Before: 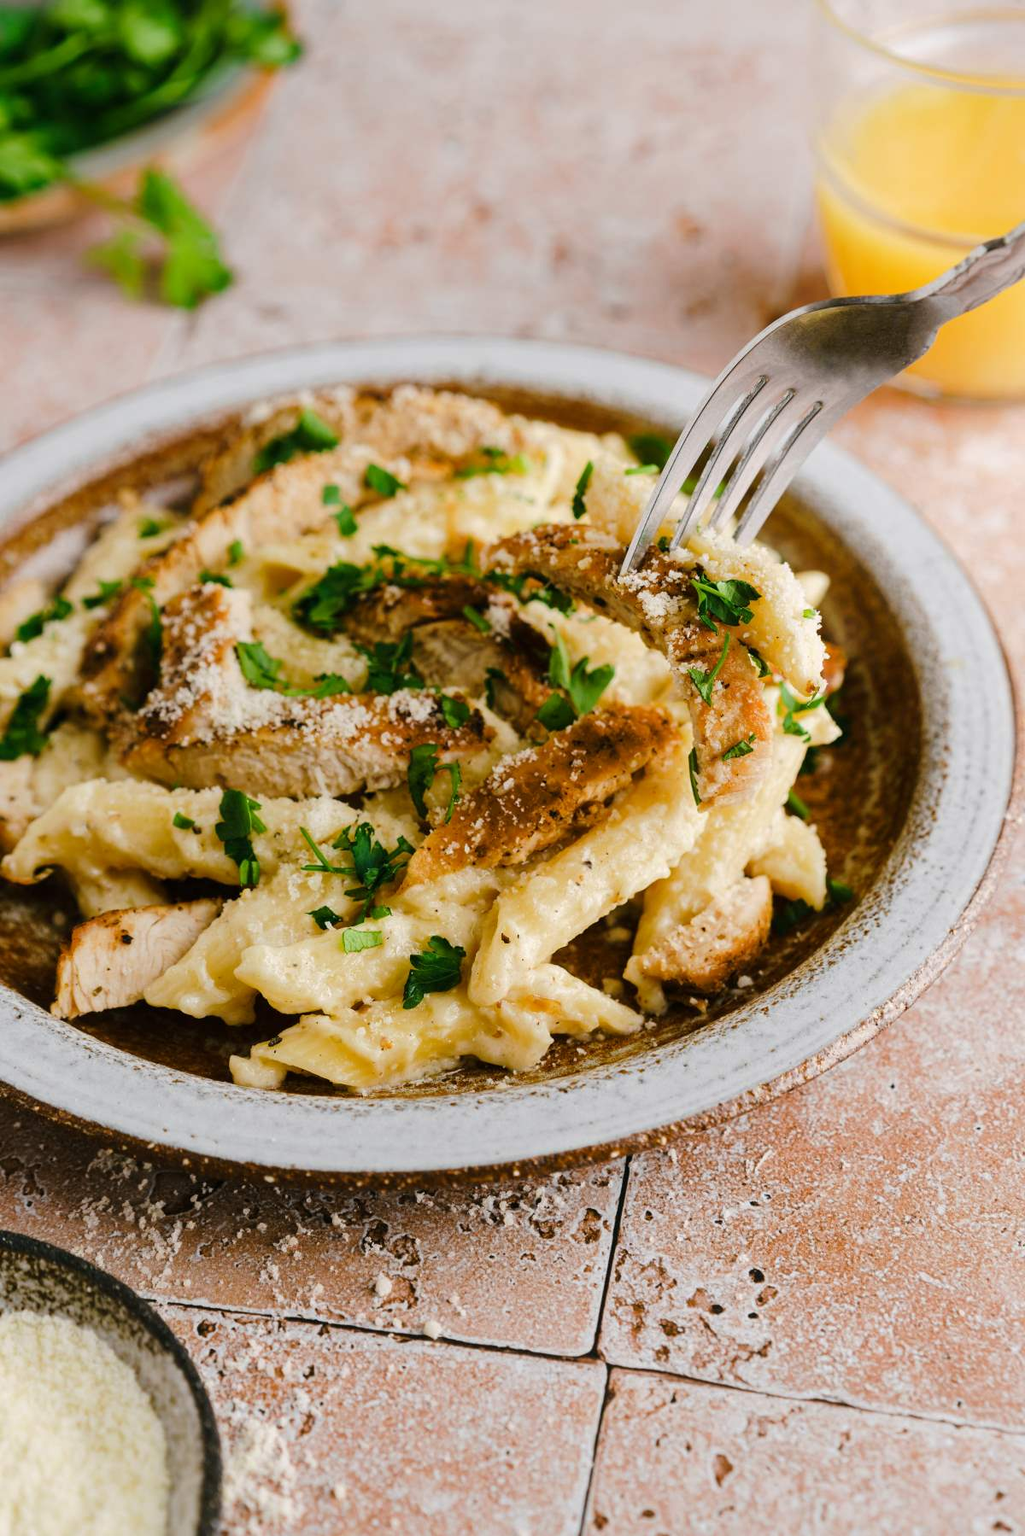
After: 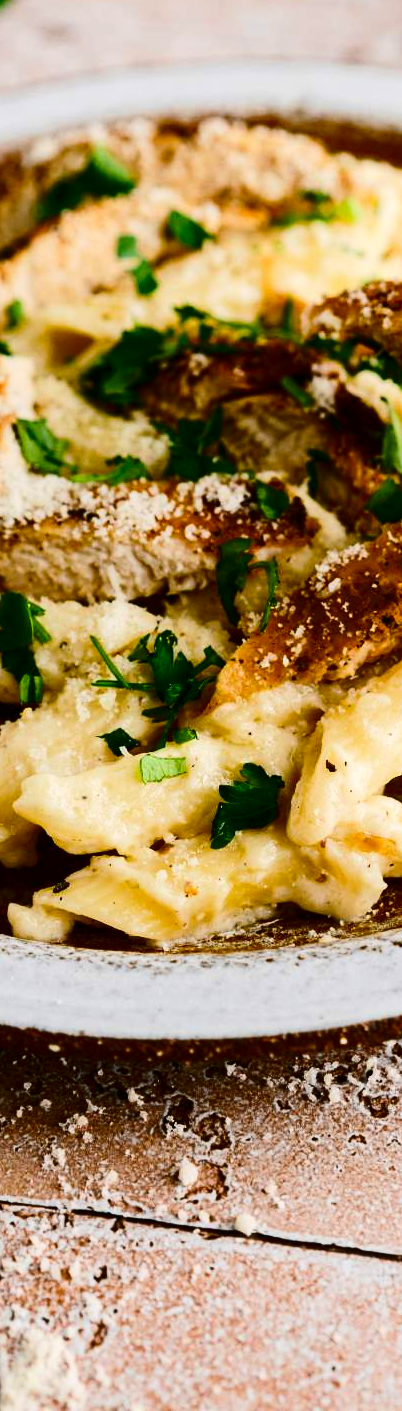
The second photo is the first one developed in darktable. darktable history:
contrast brightness saturation: contrast 0.32, brightness -0.08, saturation 0.17
crop and rotate: left 21.77%, top 18.528%, right 44.676%, bottom 2.997%
